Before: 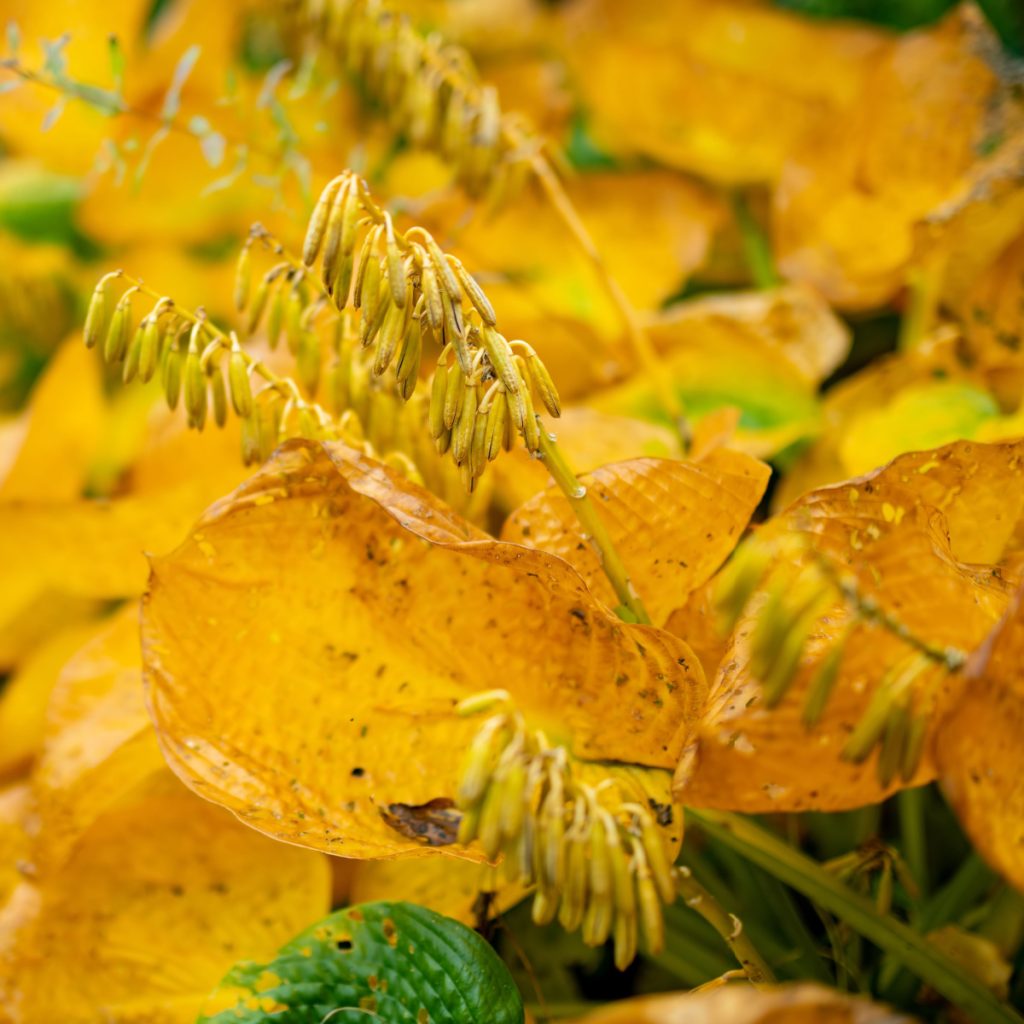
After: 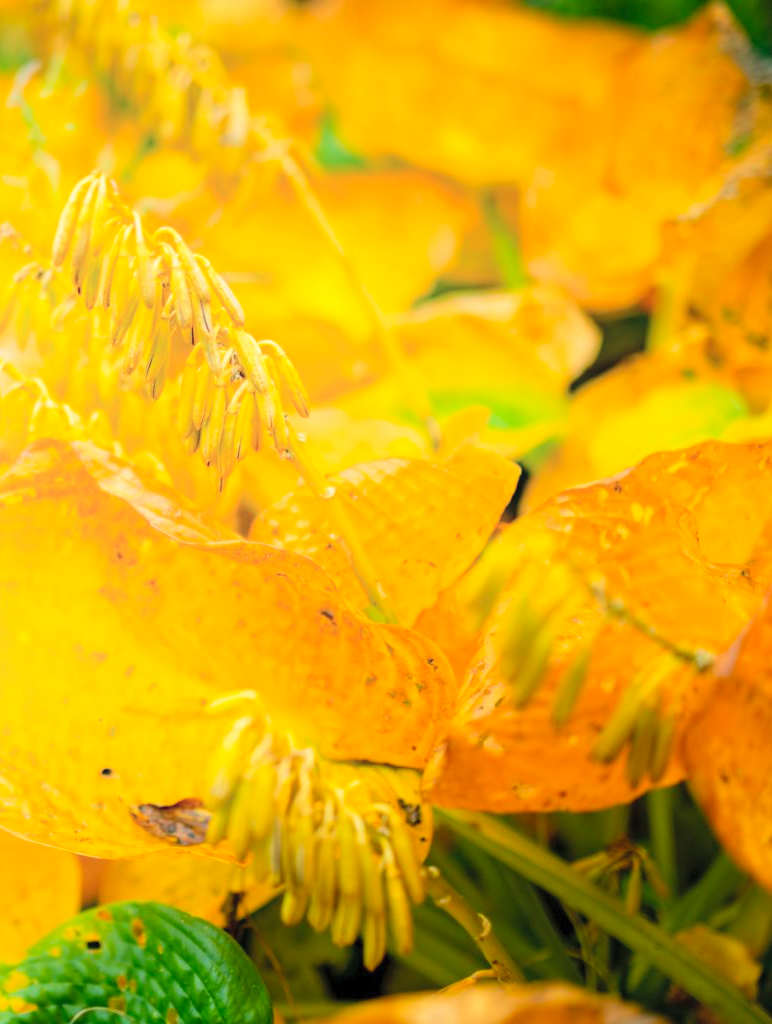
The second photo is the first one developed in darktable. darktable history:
crop and rotate: left 24.6%
shadows and highlights: highlights 70.7, soften with gaussian
contrast brightness saturation: contrast 0.07, brightness 0.18, saturation 0.4
